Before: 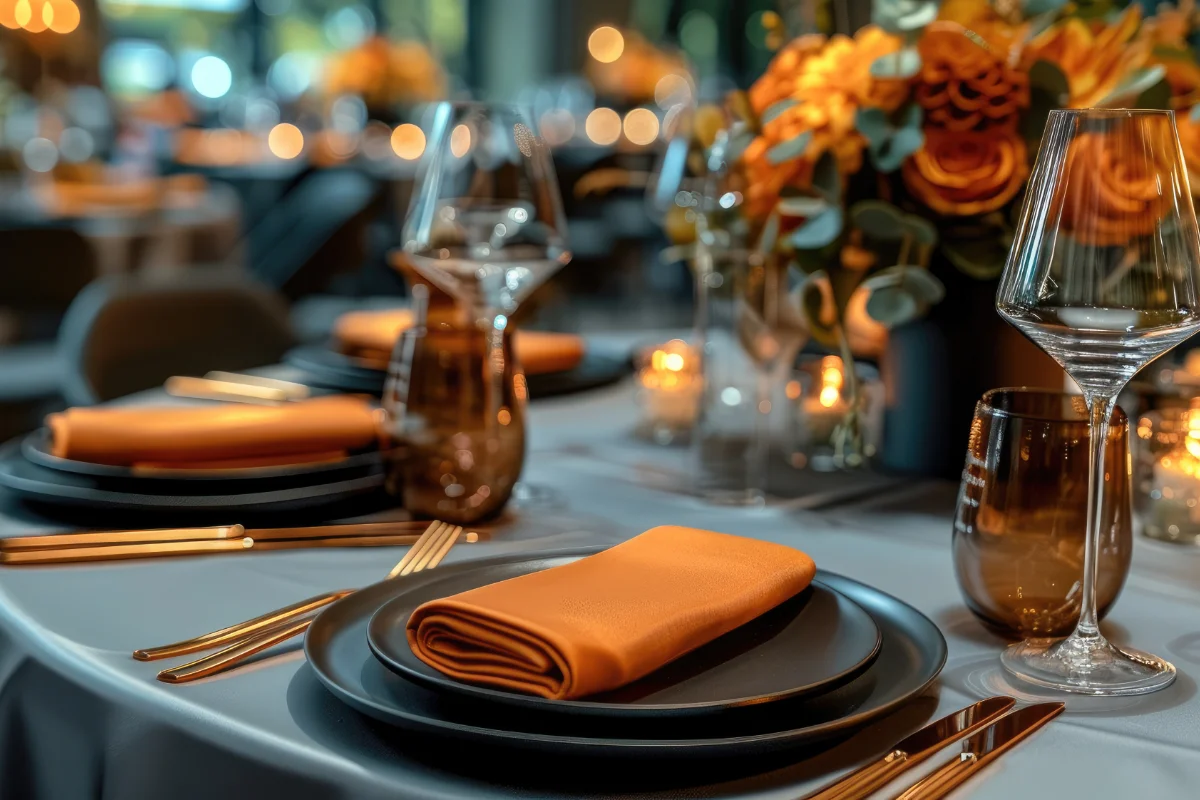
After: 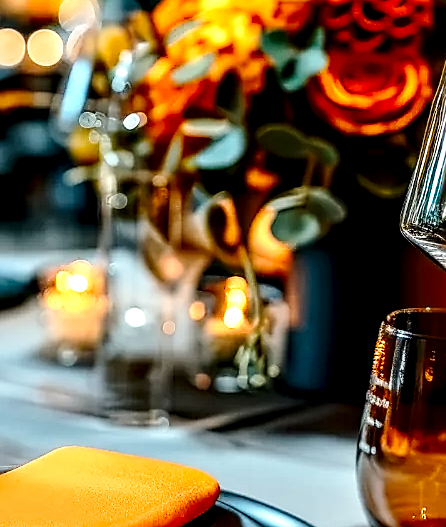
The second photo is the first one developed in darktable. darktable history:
tone equalizer: on, module defaults
local contrast: highlights 22%, shadows 71%, detail 170%
crop and rotate: left 49.739%, top 10.091%, right 13.088%, bottom 23.985%
contrast equalizer: octaves 7, y [[0.5 ×6], [0.5 ×6], [0.5 ×6], [0 ×6], [0, 0.039, 0.251, 0.29, 0.293, 0.292]], mix 0.297
base curve: curves: ch0 [(0, 0) (0.028, 0.03) (0.121, 0.232) (0.46, 0.748) (0.859, 0.968) (1, 1)], preserve colors none
sharpen: radius 1.422, amount 1.262, threshold 0.827
contrast brightness saturation: contrast 0.17, saturation 0.31
